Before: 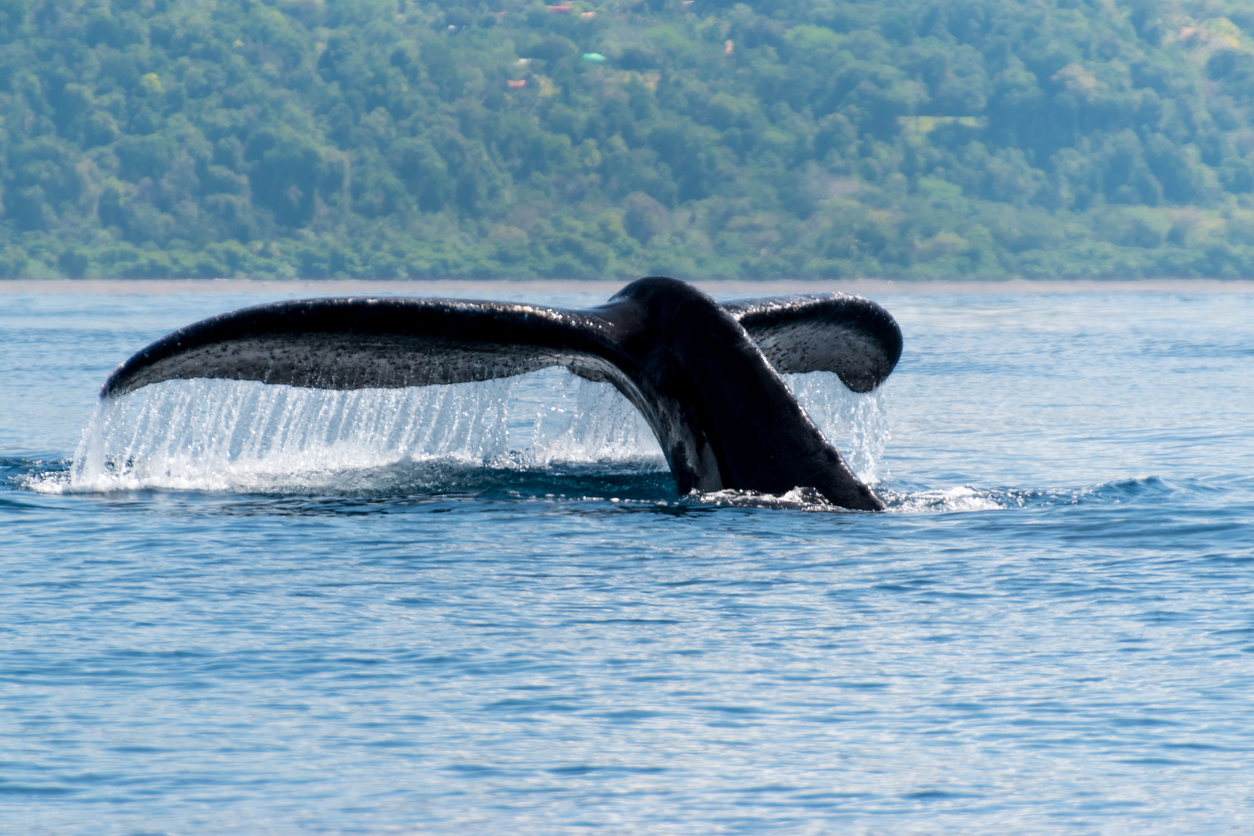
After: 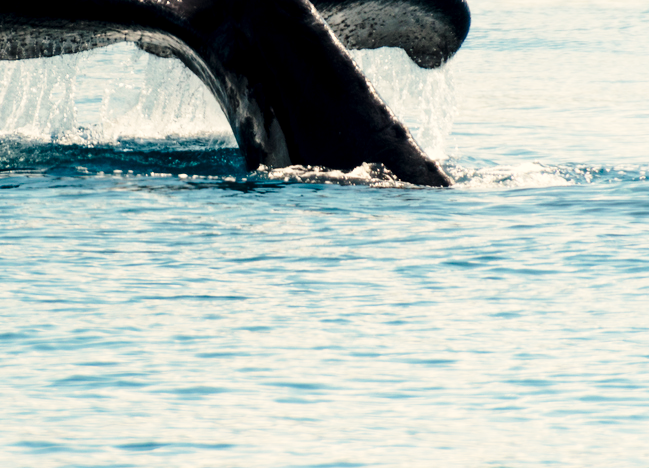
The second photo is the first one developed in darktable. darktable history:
white balance: red 1.123, blue 0.83
exposure: black level correction 0.001, compensate highlight preservation false
crop: left 34.479%, top 38.822%, right 13.718%, bottom 5.172%
color correction: highlights a* -0.137, highlights b* 0.137
base curve: curves: ch0 [(0, 0) (0.028, 0.03) (0.121, 0.232) (0.46, 0.748) (0.859, 0.968) (1, 1)], preserve colors none
